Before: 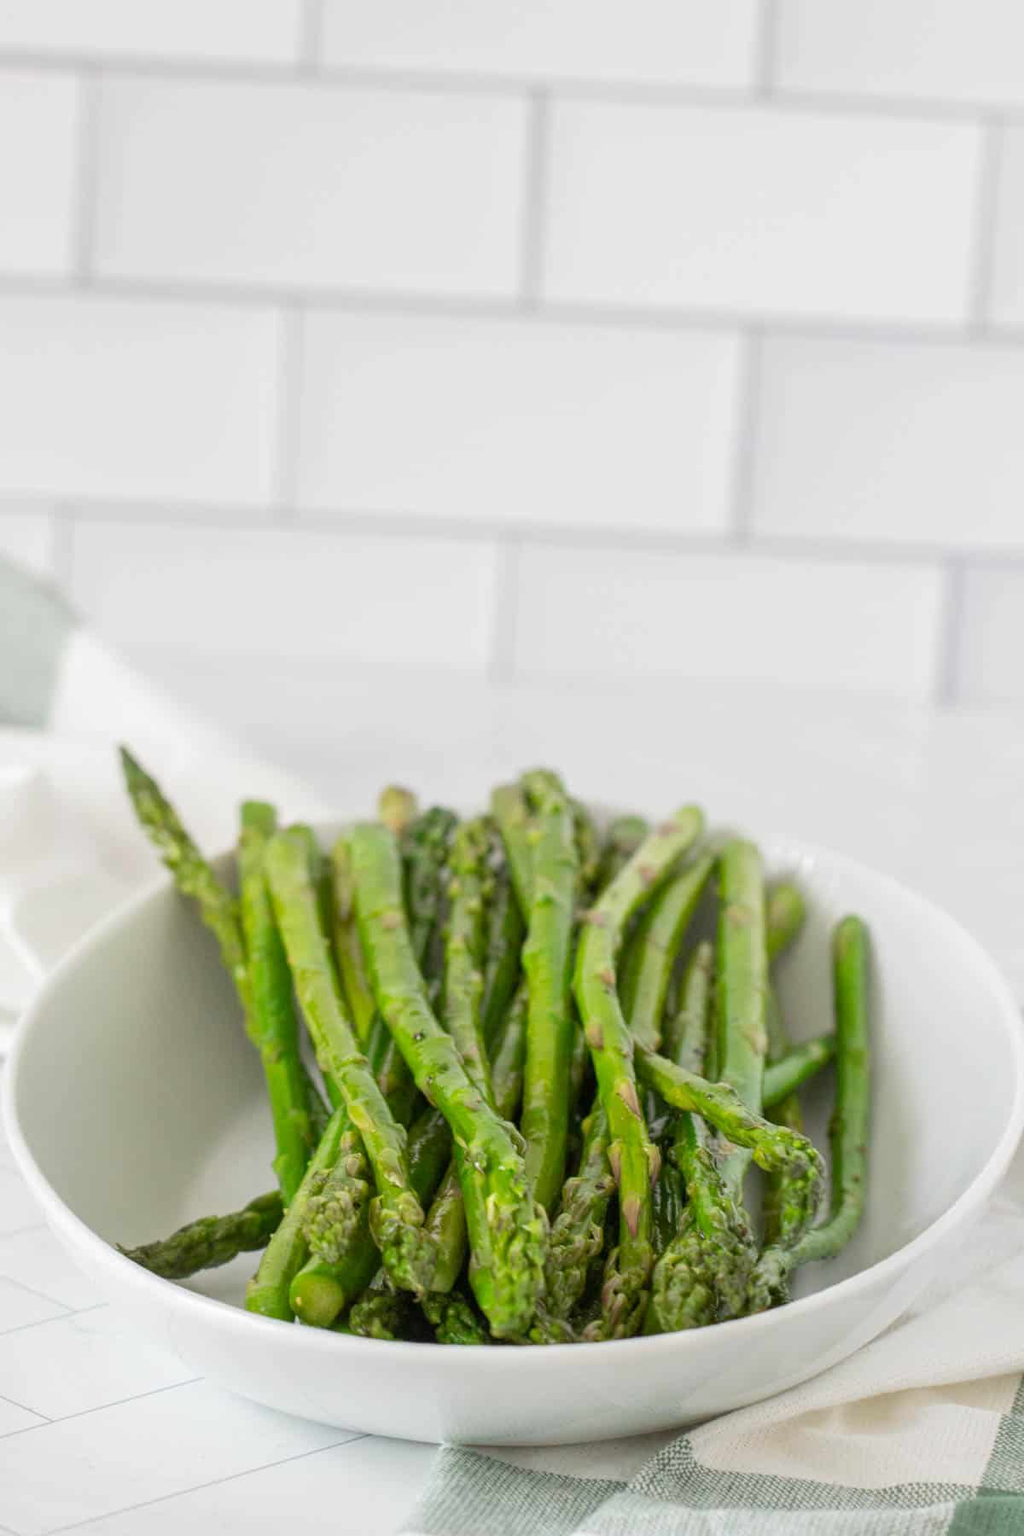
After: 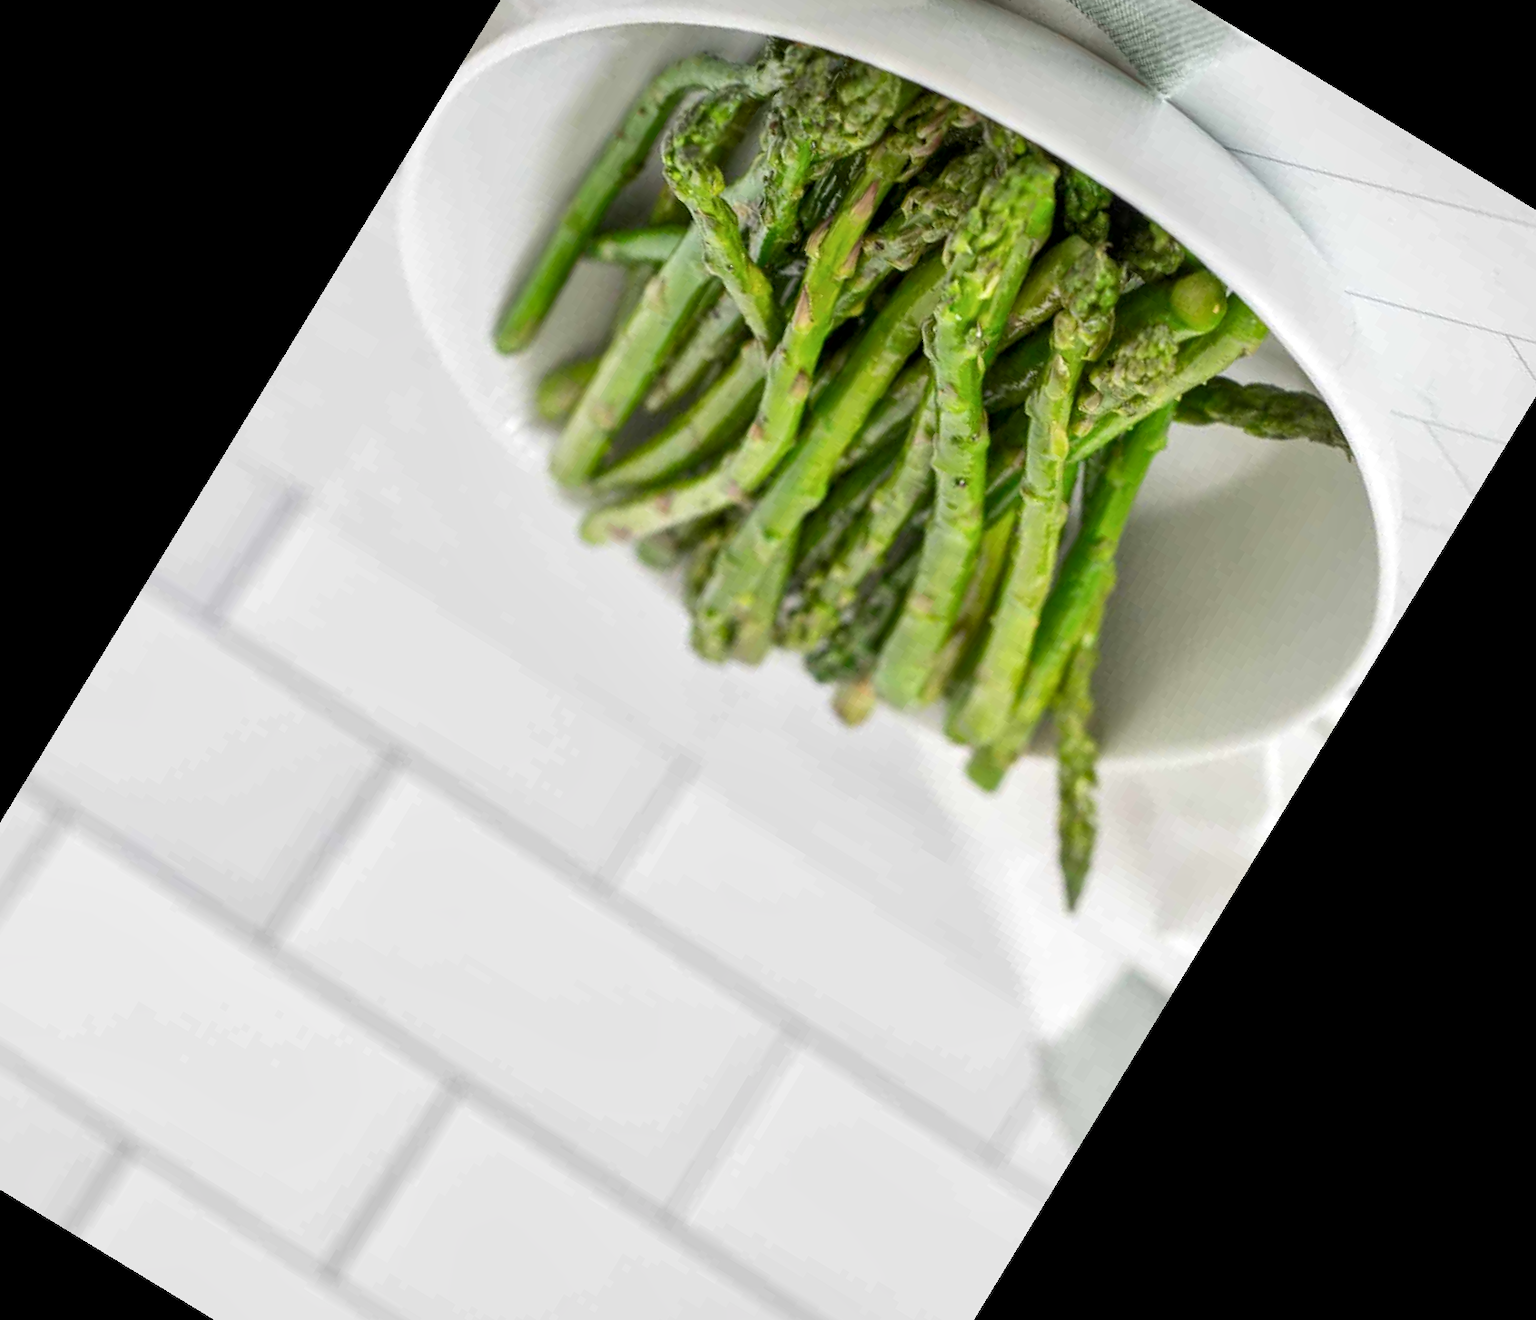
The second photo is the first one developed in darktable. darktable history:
crop and rotate: angle 148.68°, left 9.111%, top 15.603%, right 4.588%, bottom 17.041%
local contrast: mode bilateral grid, contrast 20, coarseness 50, detail 148%, midtone range 0.2
